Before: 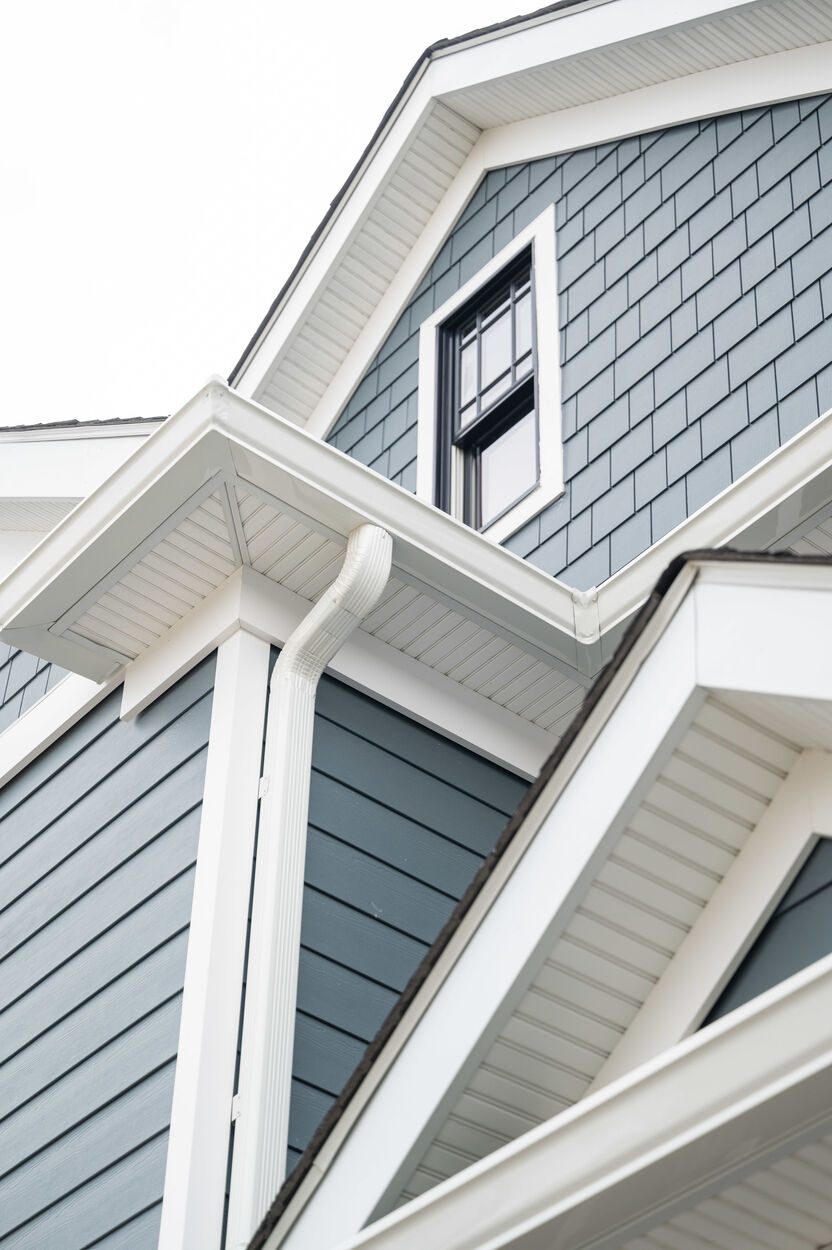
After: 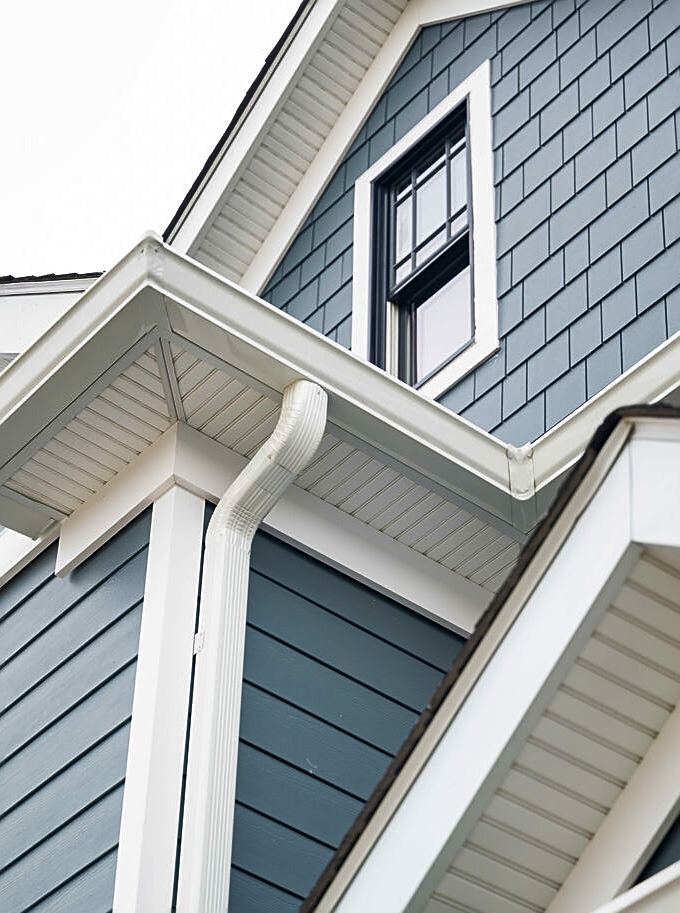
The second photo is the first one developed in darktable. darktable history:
crop: left 7.893%, top 11.55%, right 10.29%, bottom 15.403%
shadows and highlights: radius 117.9, shadows 41.93, highlights -62.23, soften with gaussian
sharpen: on, module defaults
velvia: on, module defaults
contrast brightness saturation: contrast 0.041, saturation 0.069
